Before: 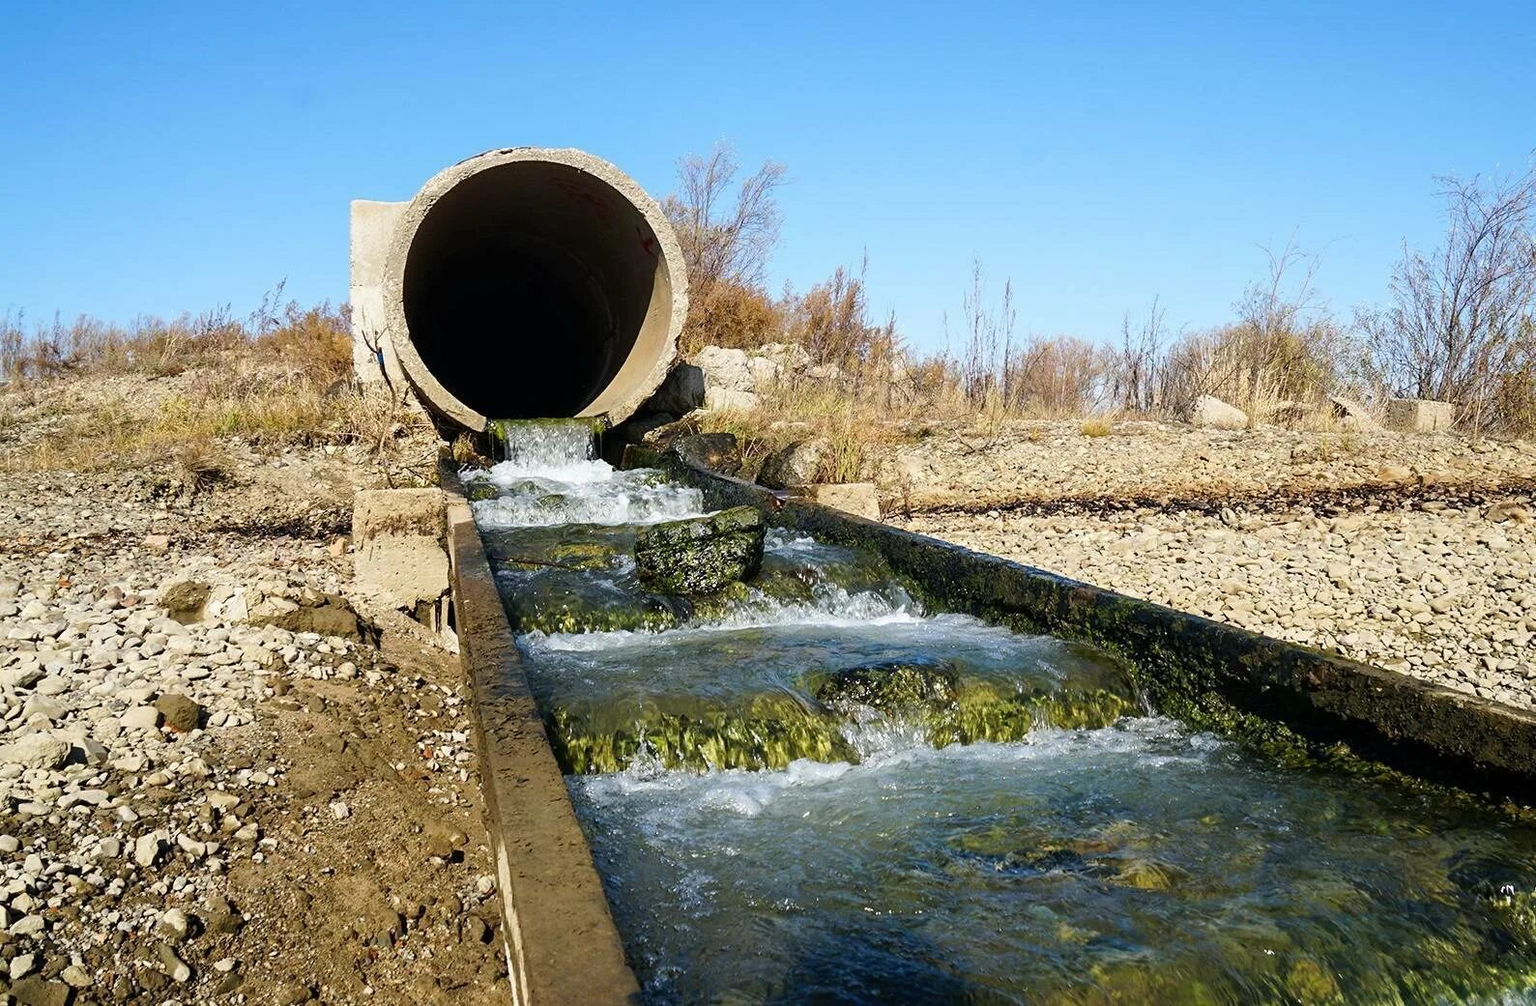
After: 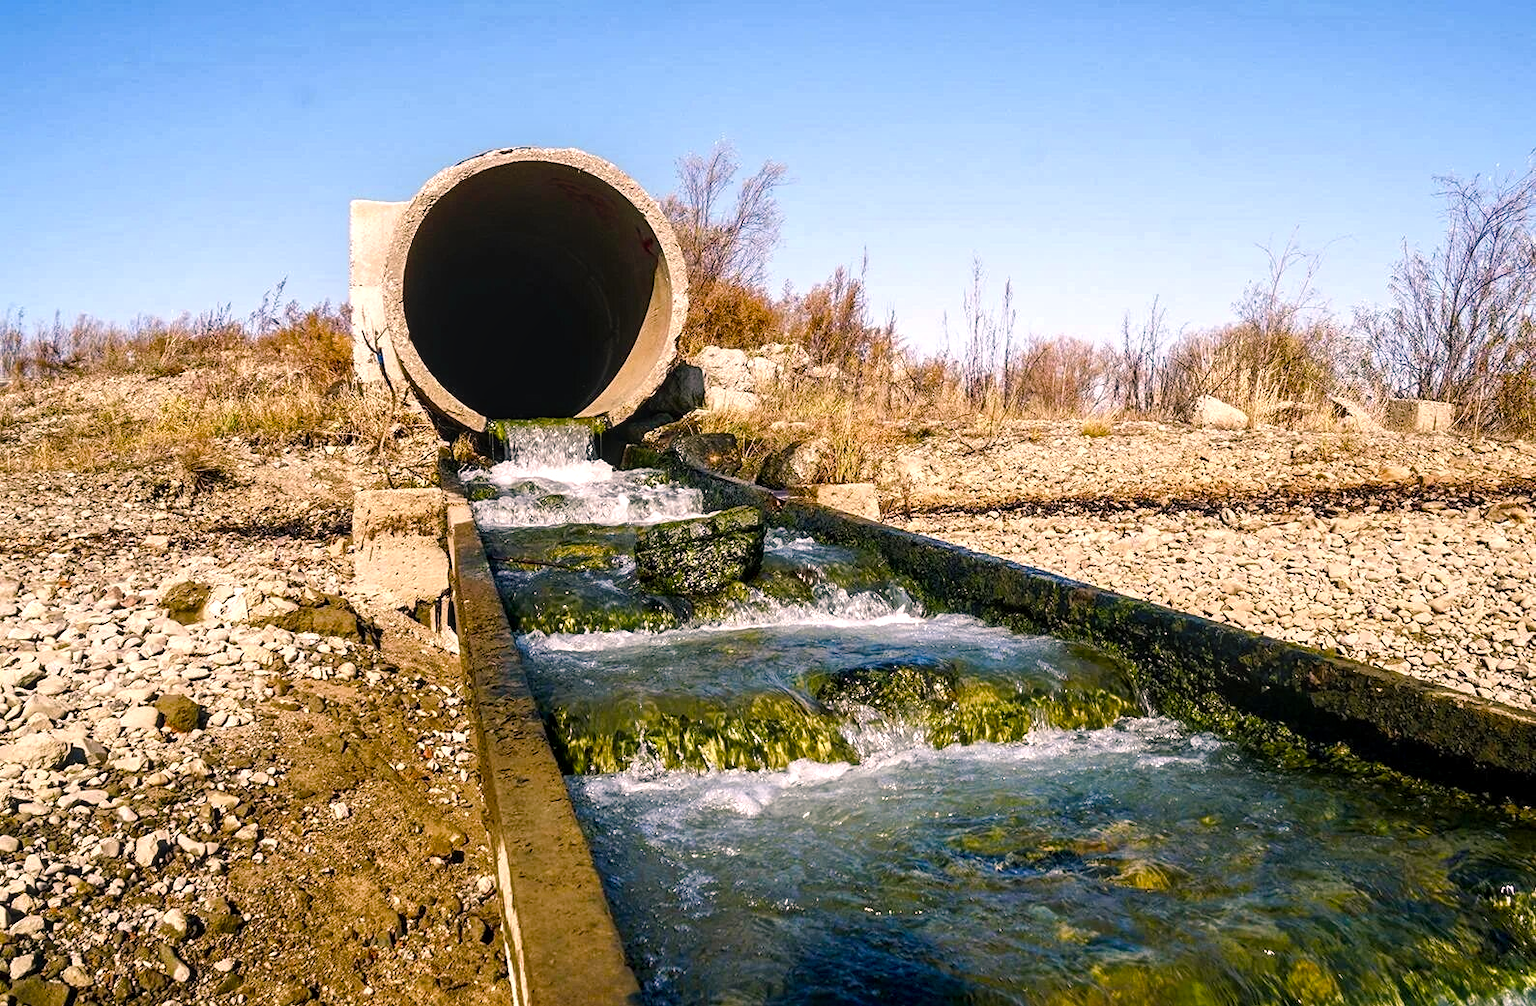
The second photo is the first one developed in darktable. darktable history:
local contrast: on, module defaults
color balance rgb: highlights gain › chroma 4.498%, highlights gain › hue 33.02°, perceptual saturation grading › global saturation 0.702%, perceptual saturation grading › highlights -17.374%, perceptual saturation grading › mid-tones 32.952%, perceptual saturation grading › shadows 50.591%, perceptual brilliance grading › highlights 10.33%, perceptual brilliance grading › shadows -5.036%, global vibrance 14.222%
